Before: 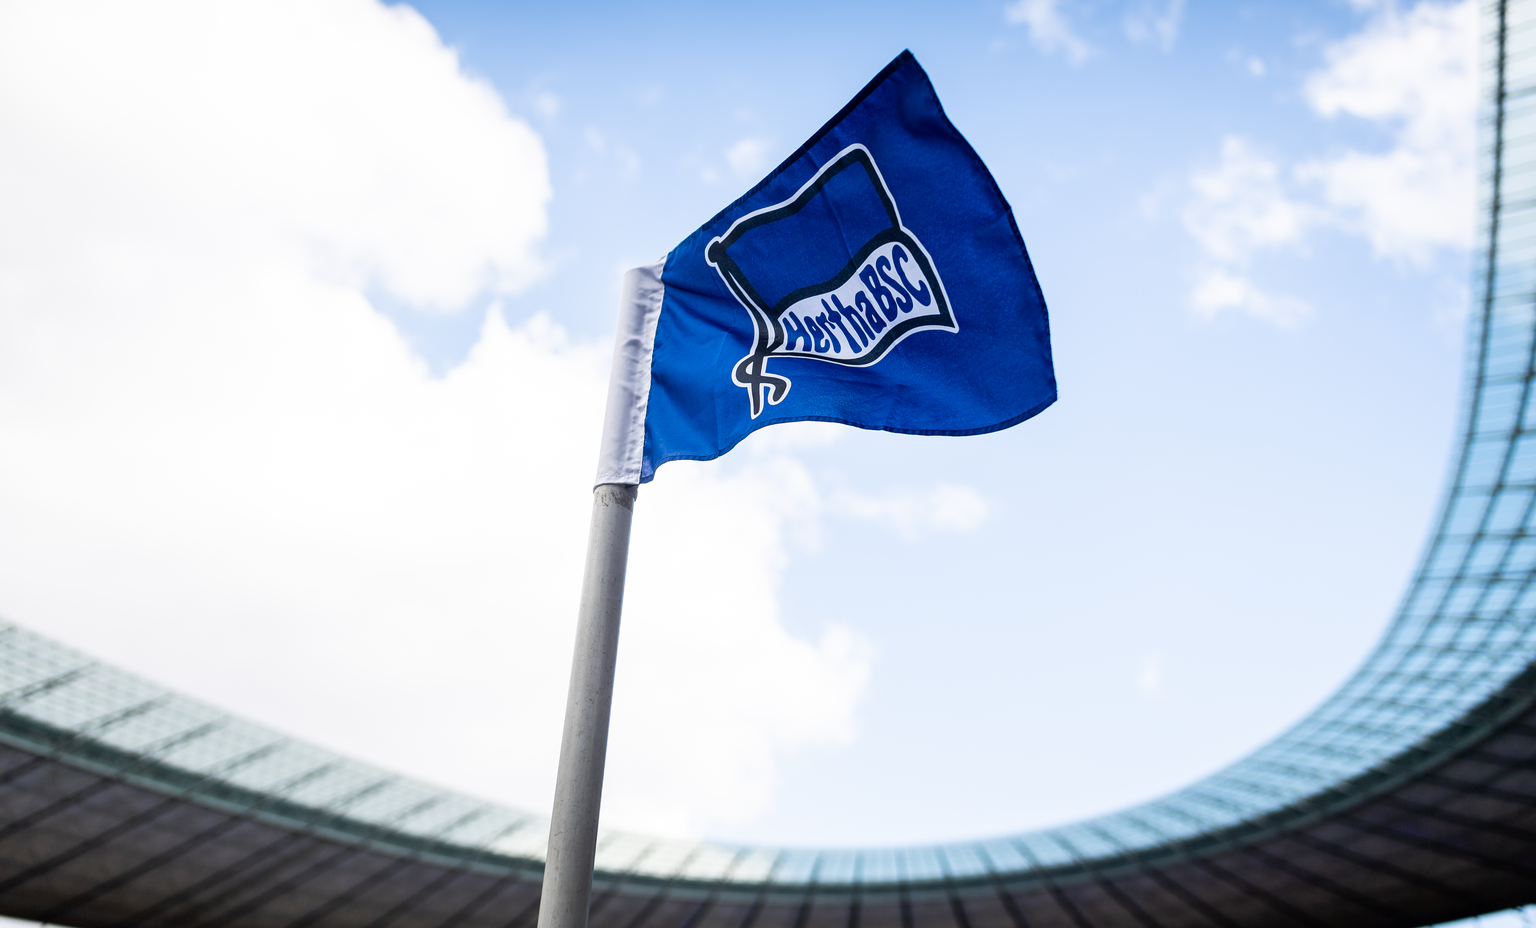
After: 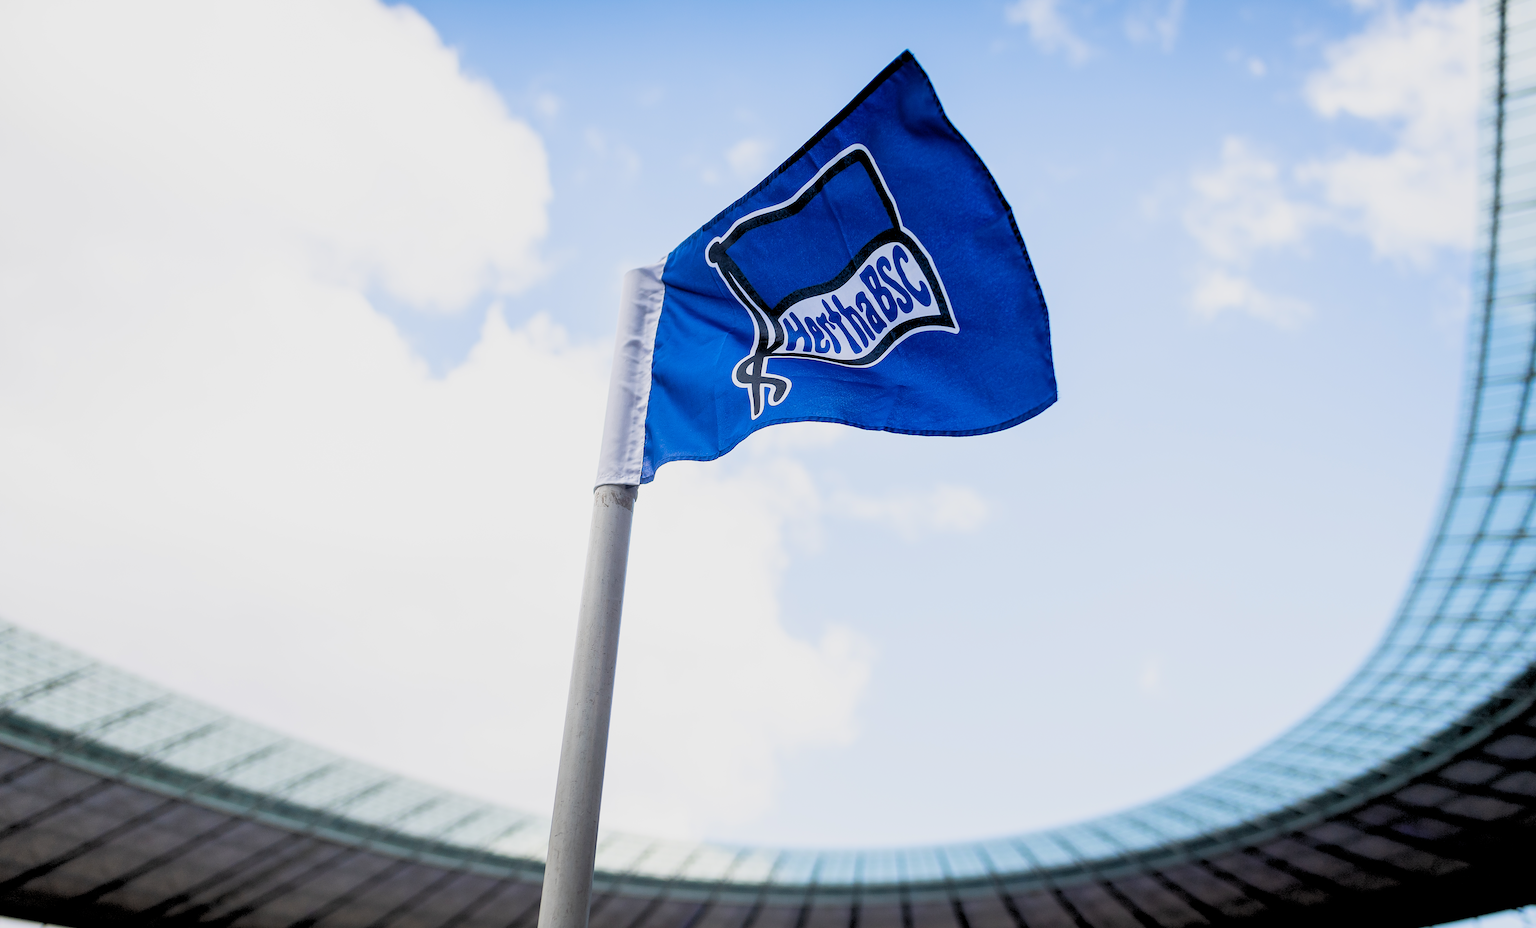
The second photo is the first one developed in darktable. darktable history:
sharpen: radius 1, threshold 1
rgb levels: preserve colors sum RGB, levels [[0.038, 0.433, 0.934], [0, 0.5, 1], [0, 0.5, 1]]
